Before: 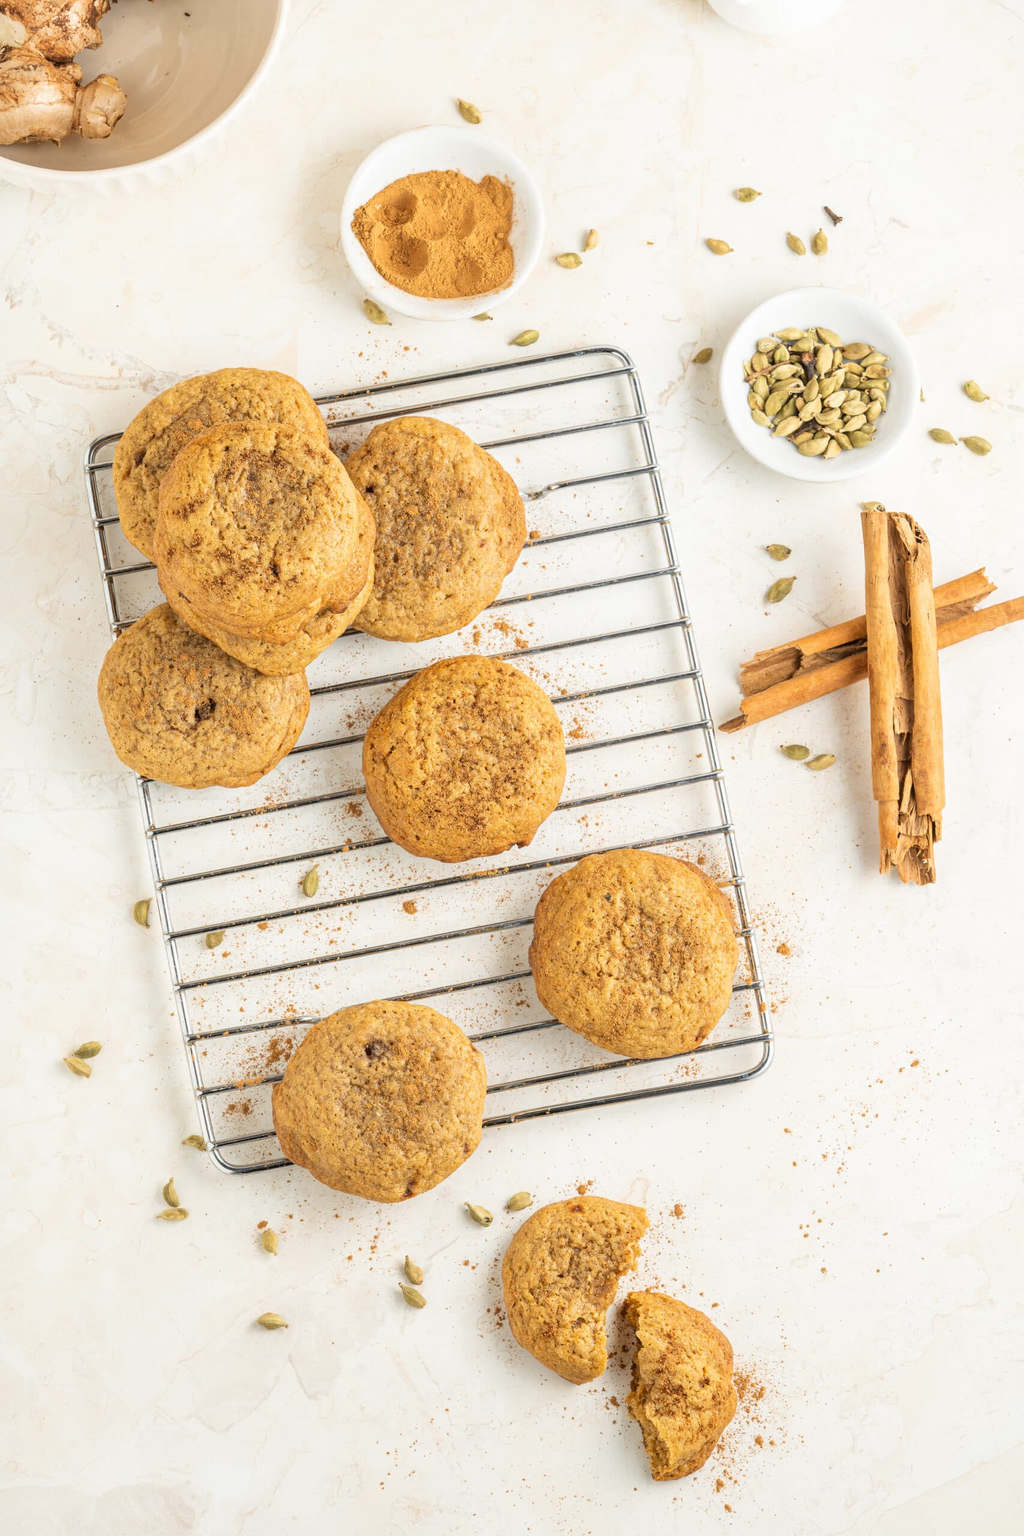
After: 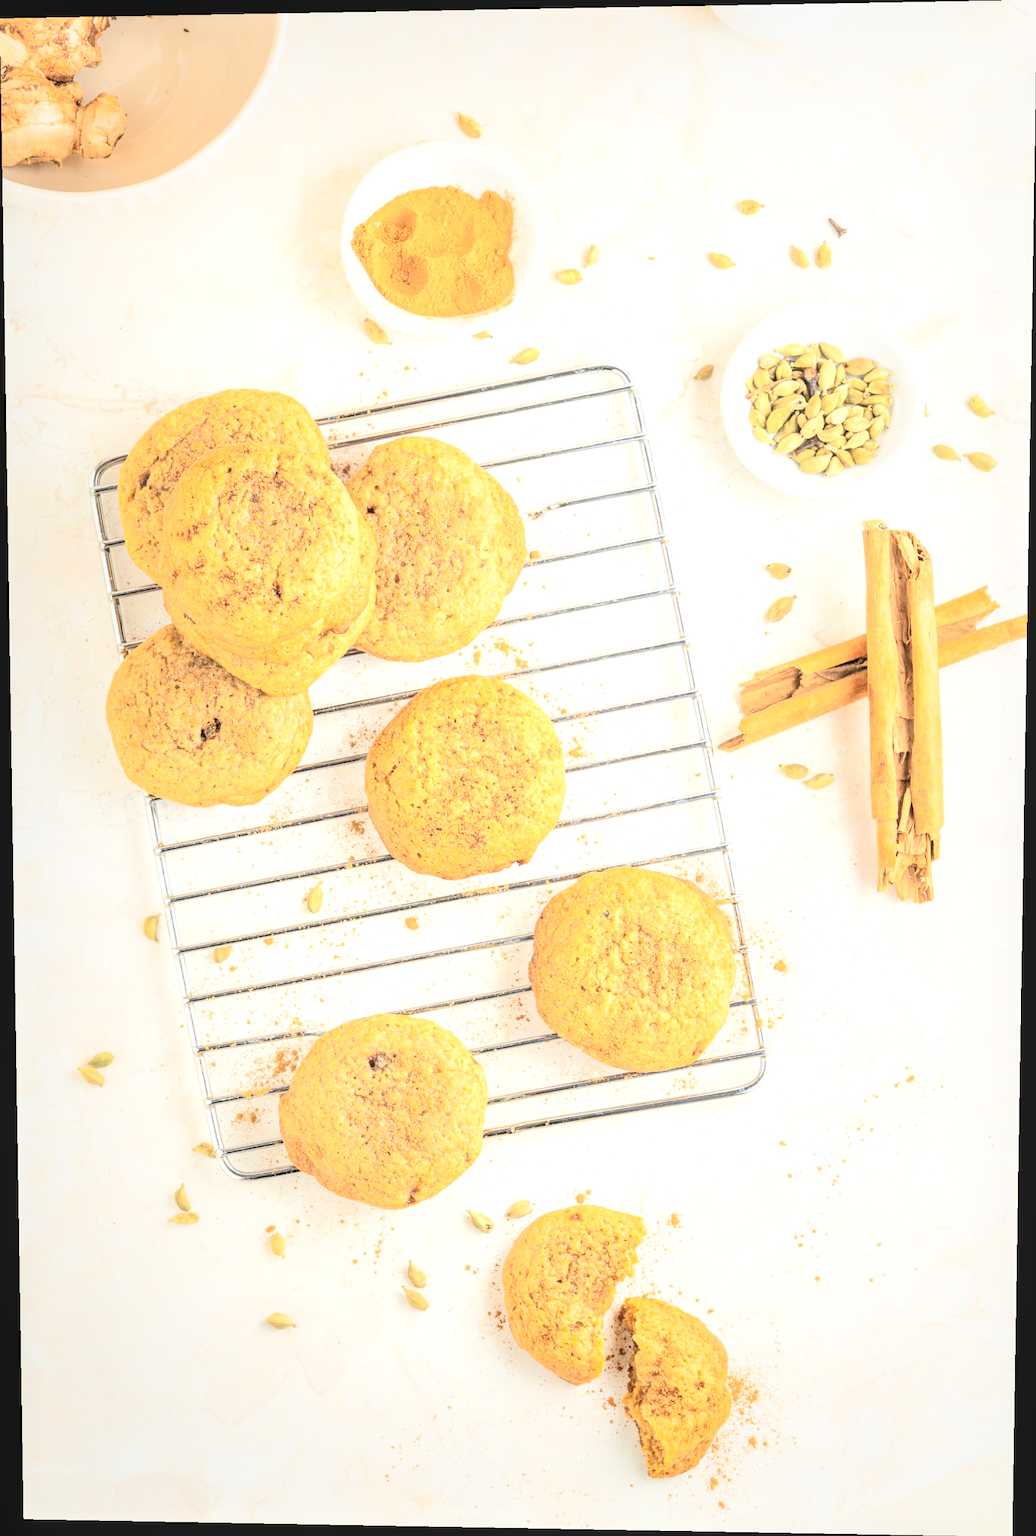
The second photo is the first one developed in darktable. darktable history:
exposure: exposure 0.77 EV, compensate highlight preservation false
tone curve: curves: ch0 [(0, 0) (0.169, 0.367) (0.635, 0.859) (1, 1)], color space Lab, independent channels, preserve colors none
rotate and perspective: lens shift (vertical) 0.048, lens shift (horizontal) -0.024, automatic cropping off
local contrast: detail 130%
